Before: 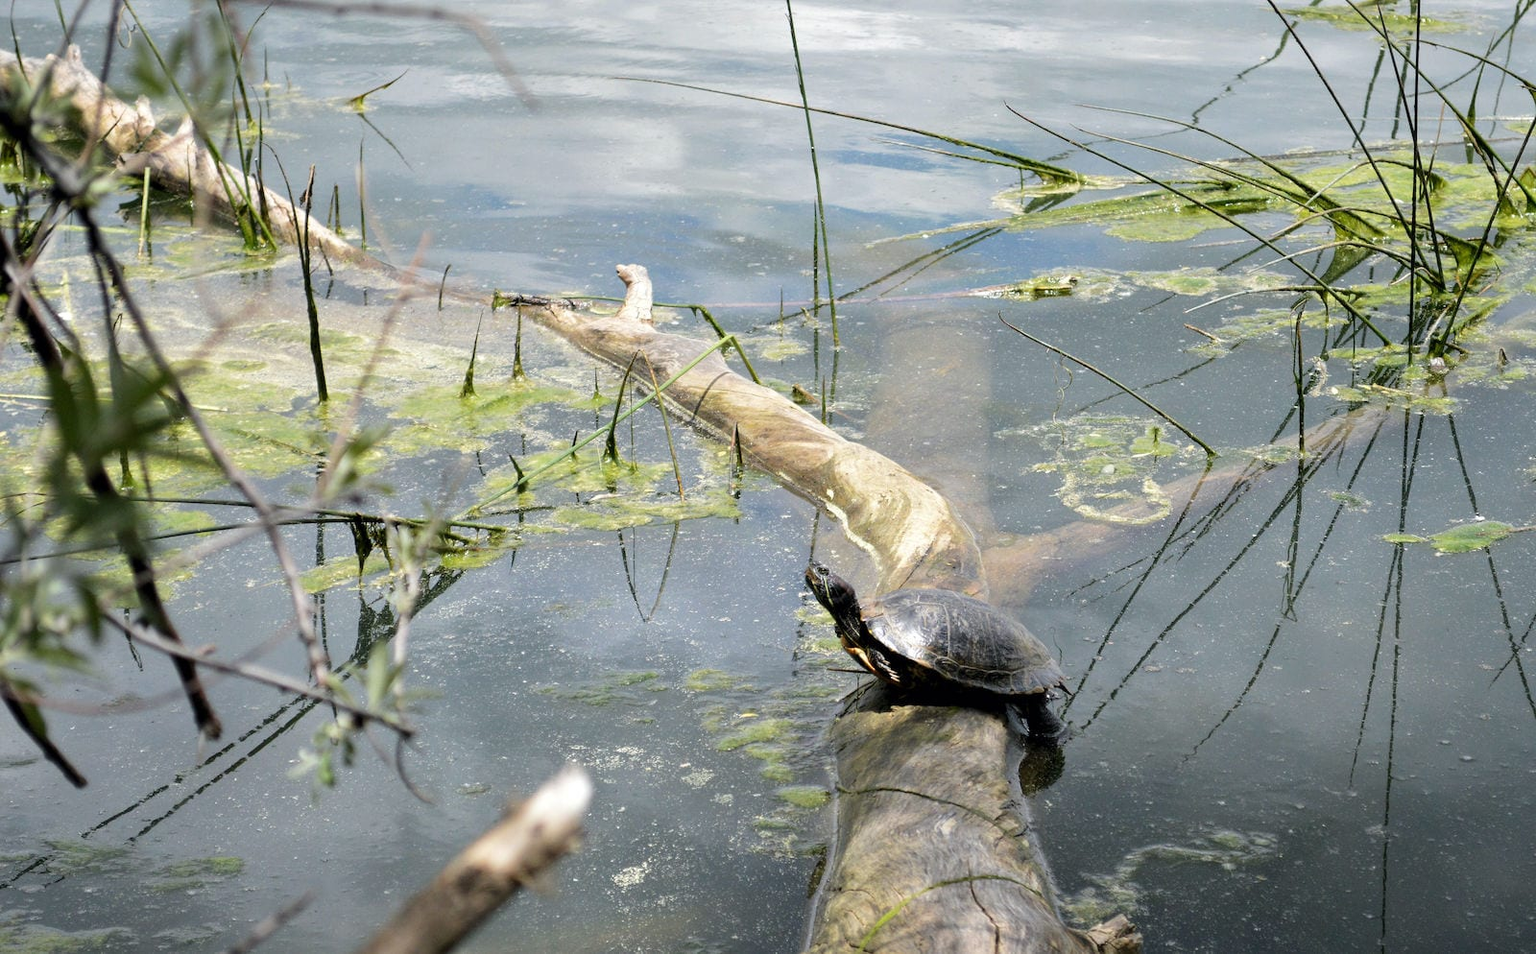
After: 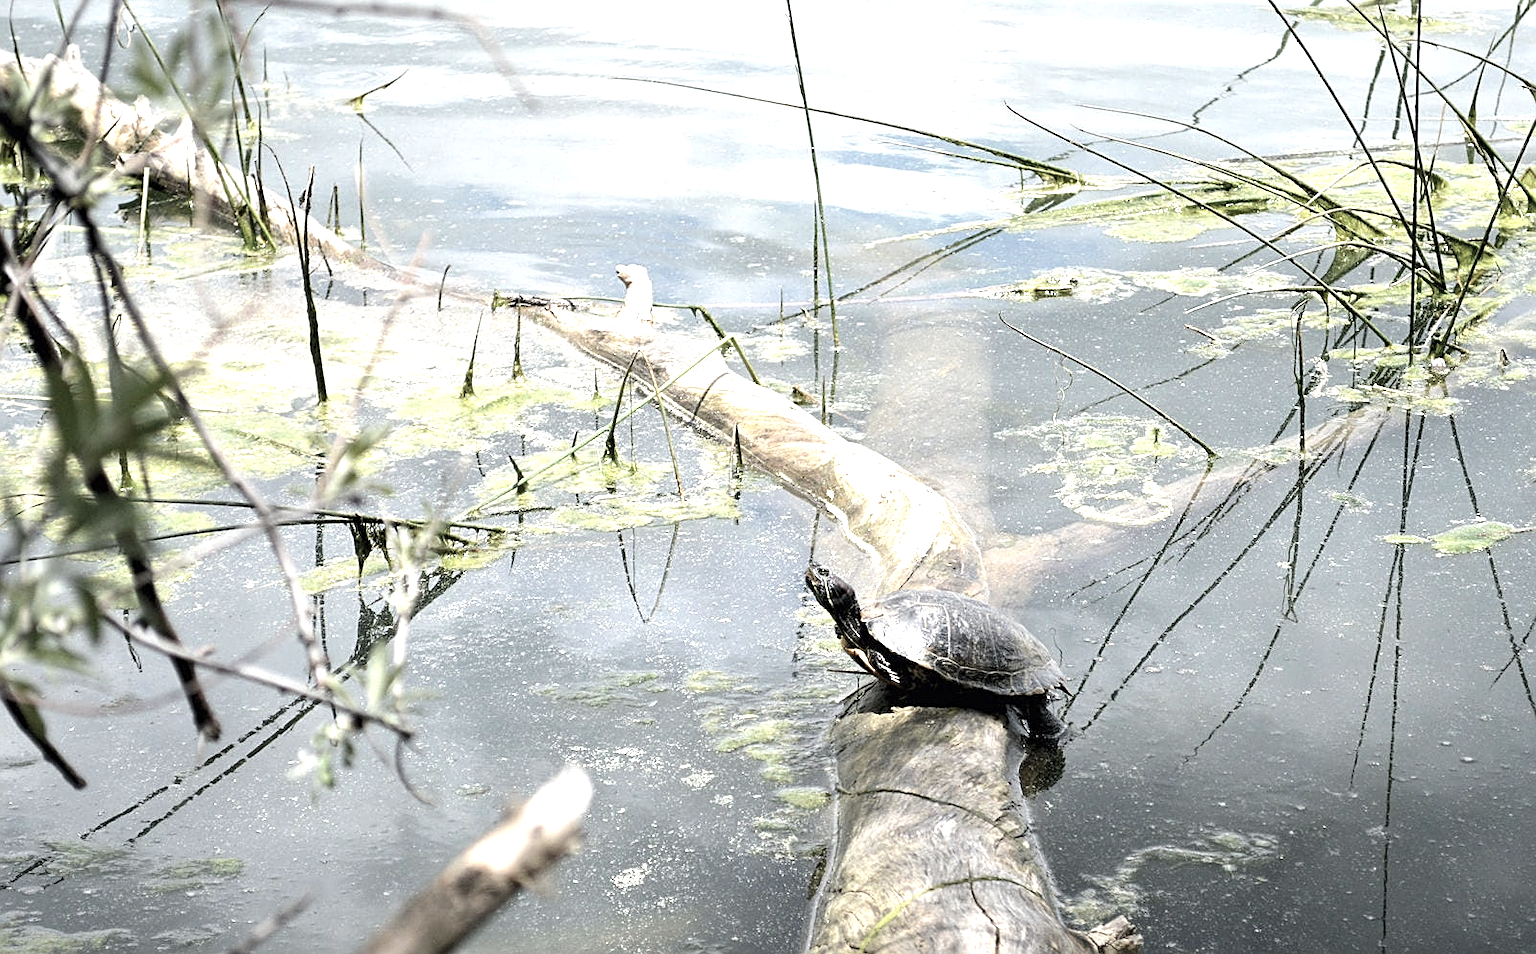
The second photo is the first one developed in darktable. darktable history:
sharpen: on, module defaults
tone equalizer: on, module defaults
crop and rotate: left 0.111%, bottom 0.008%
exposure: black level correction 0, exposure 1 EV, compensate exposure bias true, compensate highlight preservation false
color correction: highlights b* 0.059, saturation 0.556
